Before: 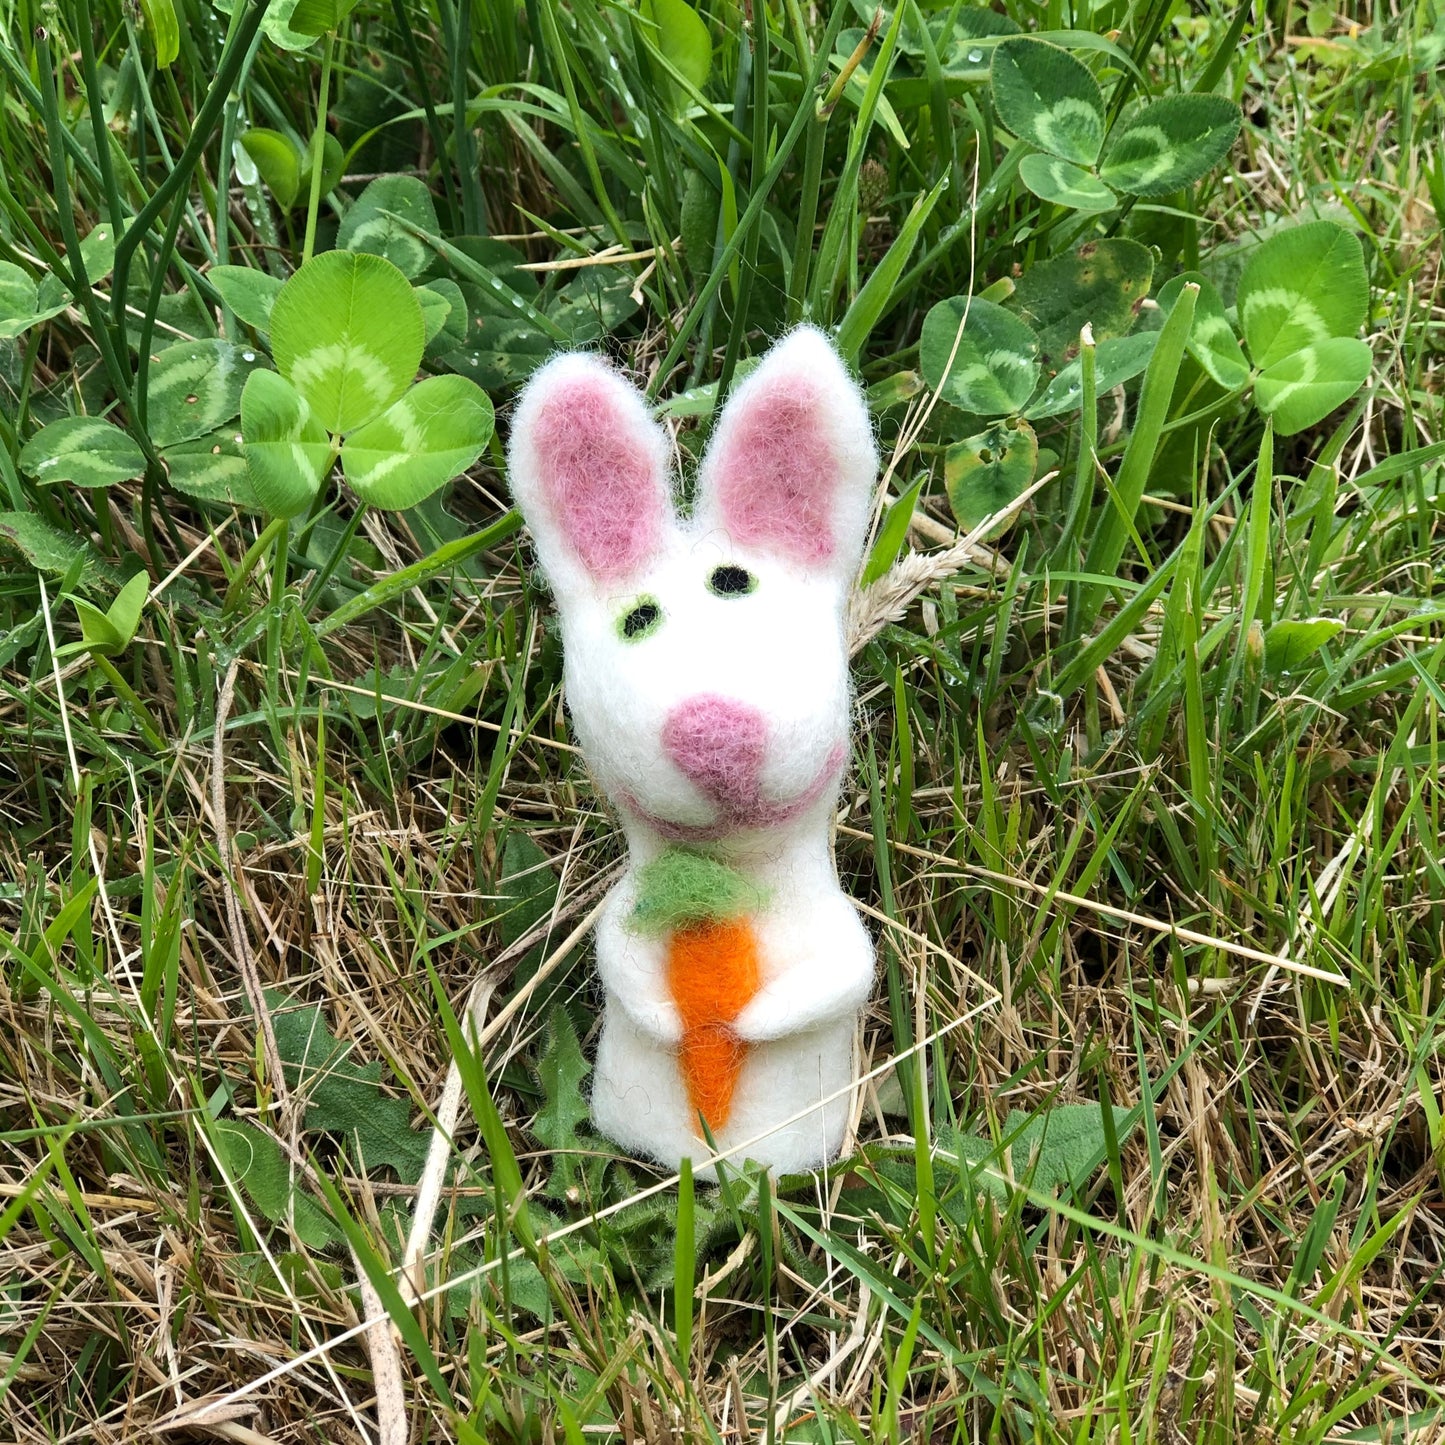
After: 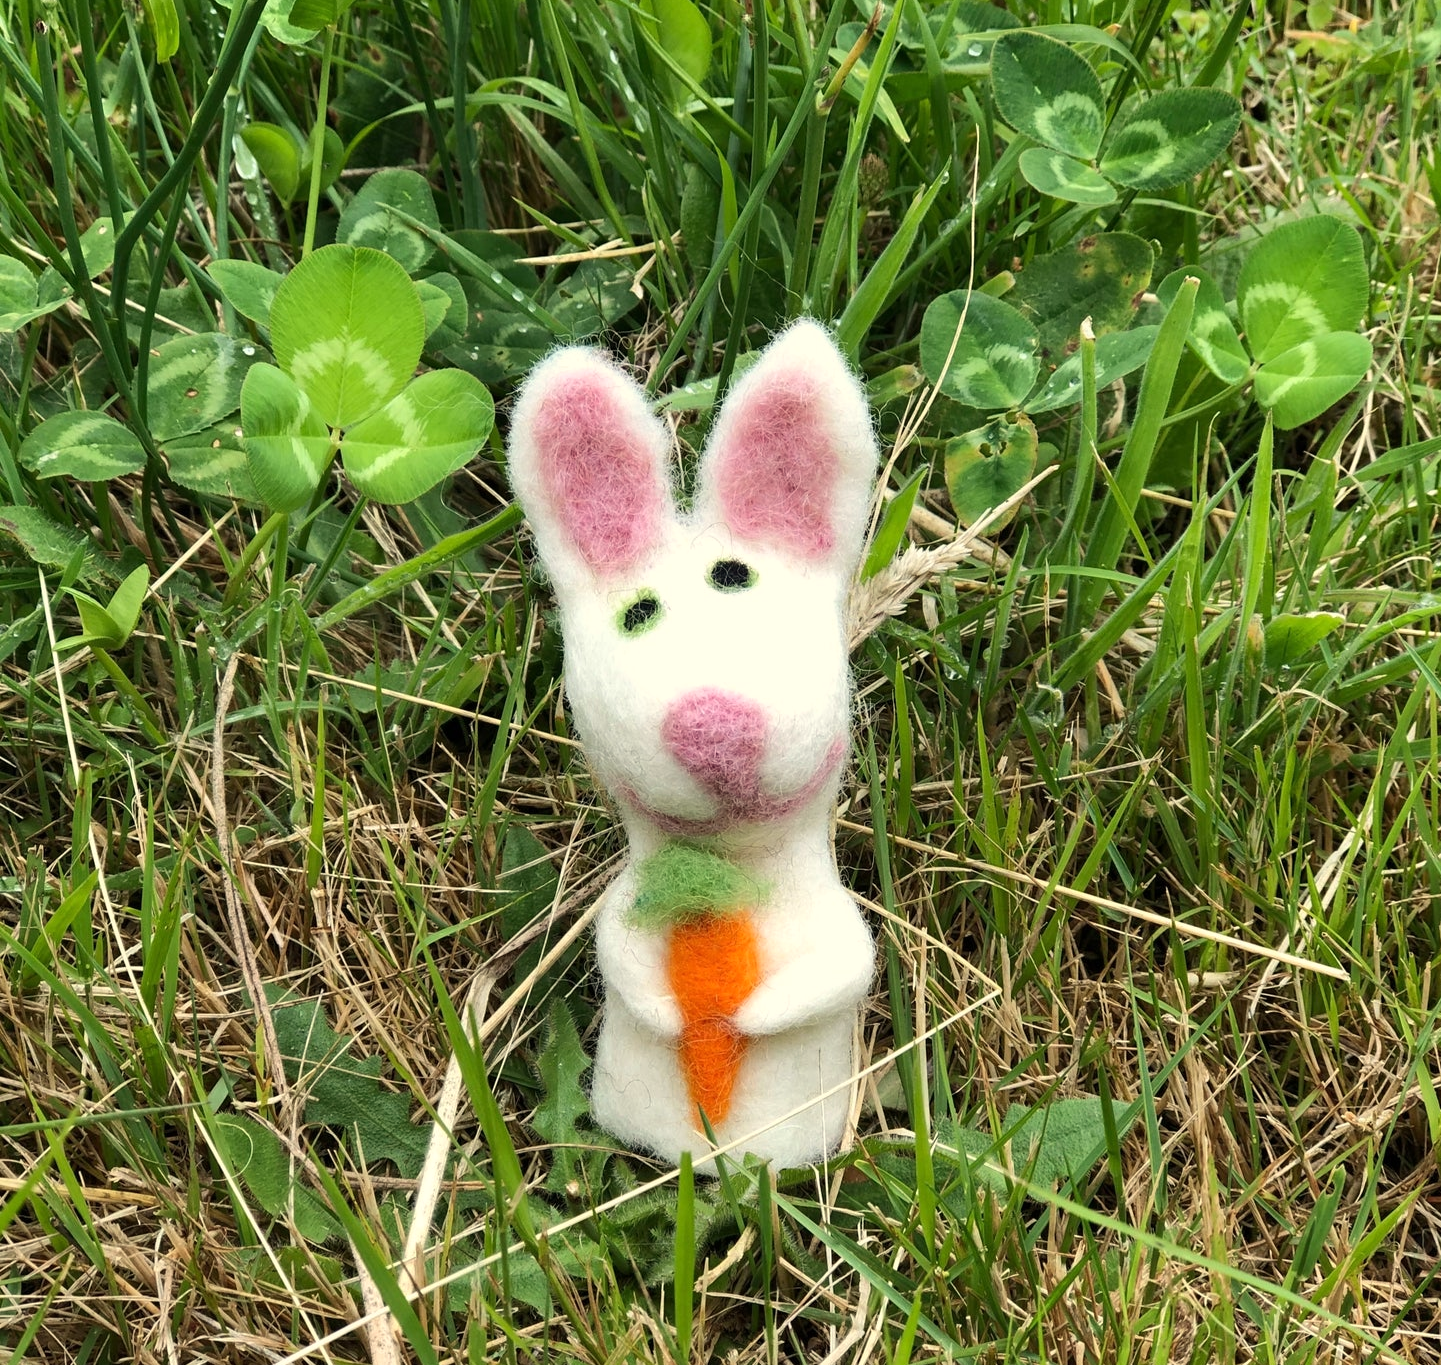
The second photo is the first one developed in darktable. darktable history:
white balance: red 1.029, blue 0.92
crop: top 0.448%, right 0.264%, bottom 5.045%
